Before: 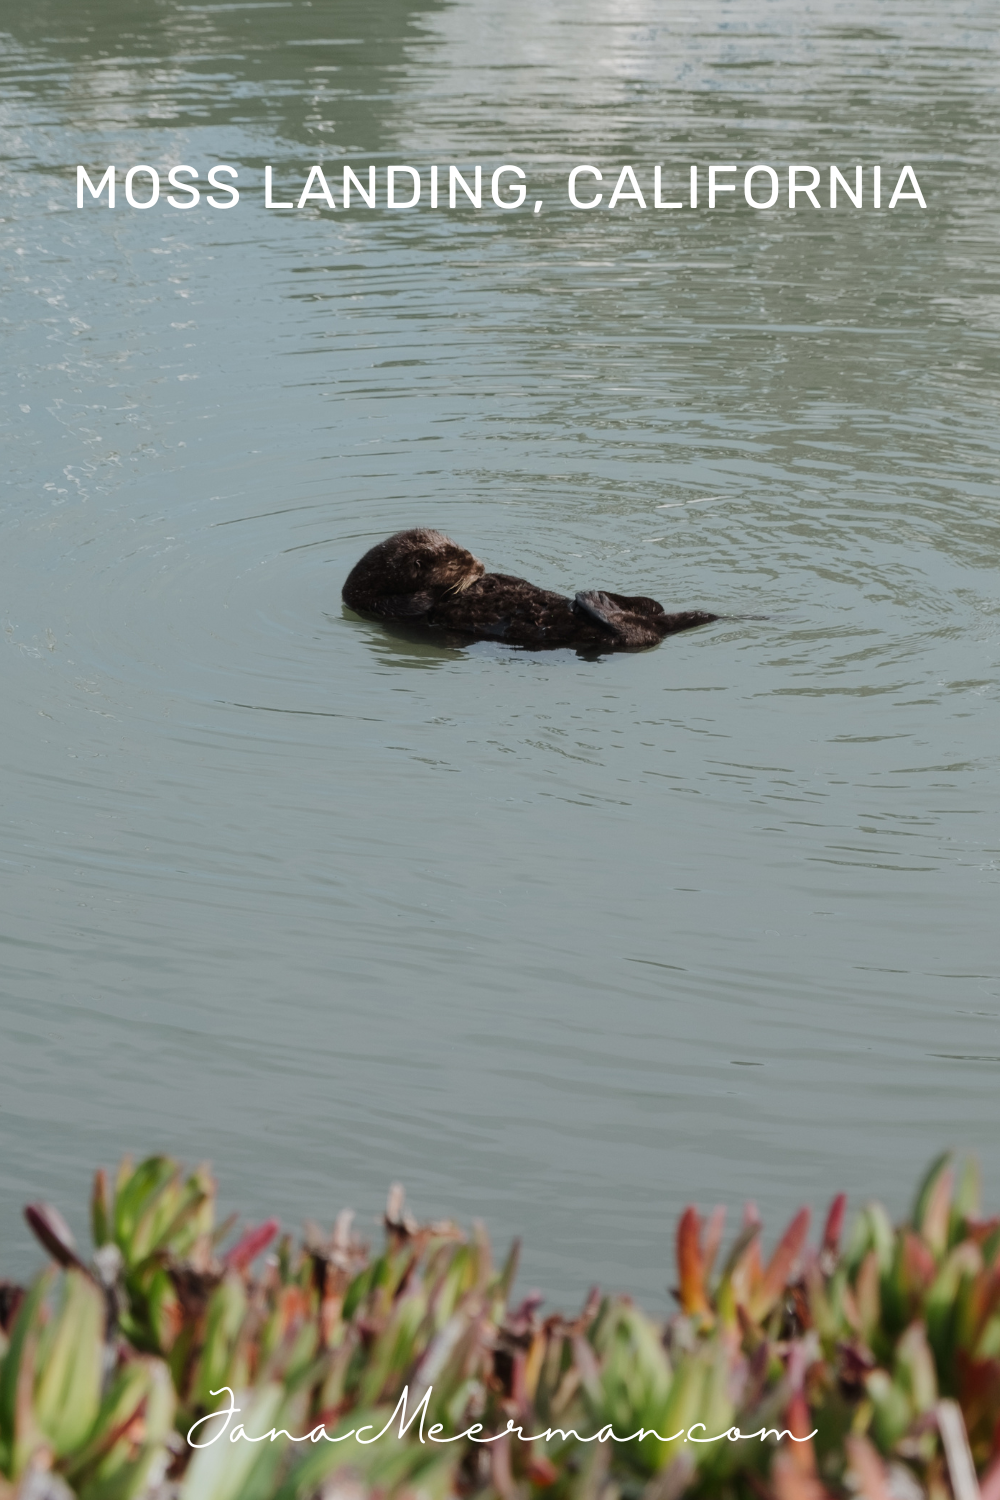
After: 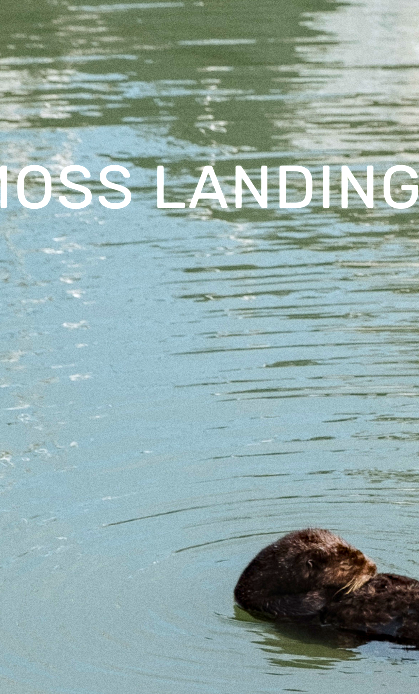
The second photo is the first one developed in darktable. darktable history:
grain: on, module defaults
crop and rotate: left 10.817%, top 0.062%, right 47.194%, bottom 53.626%
color balance rgb: perceptual saturation grading › global saturation 30%, global vibrance 20%
local contrast: on, module defaults
exposure: black level correction 0.001, exposure 0.5 EV, compensate exposure bias true, compensate highlight preservation false
haze removal: compatibility mode true, adaptive false
